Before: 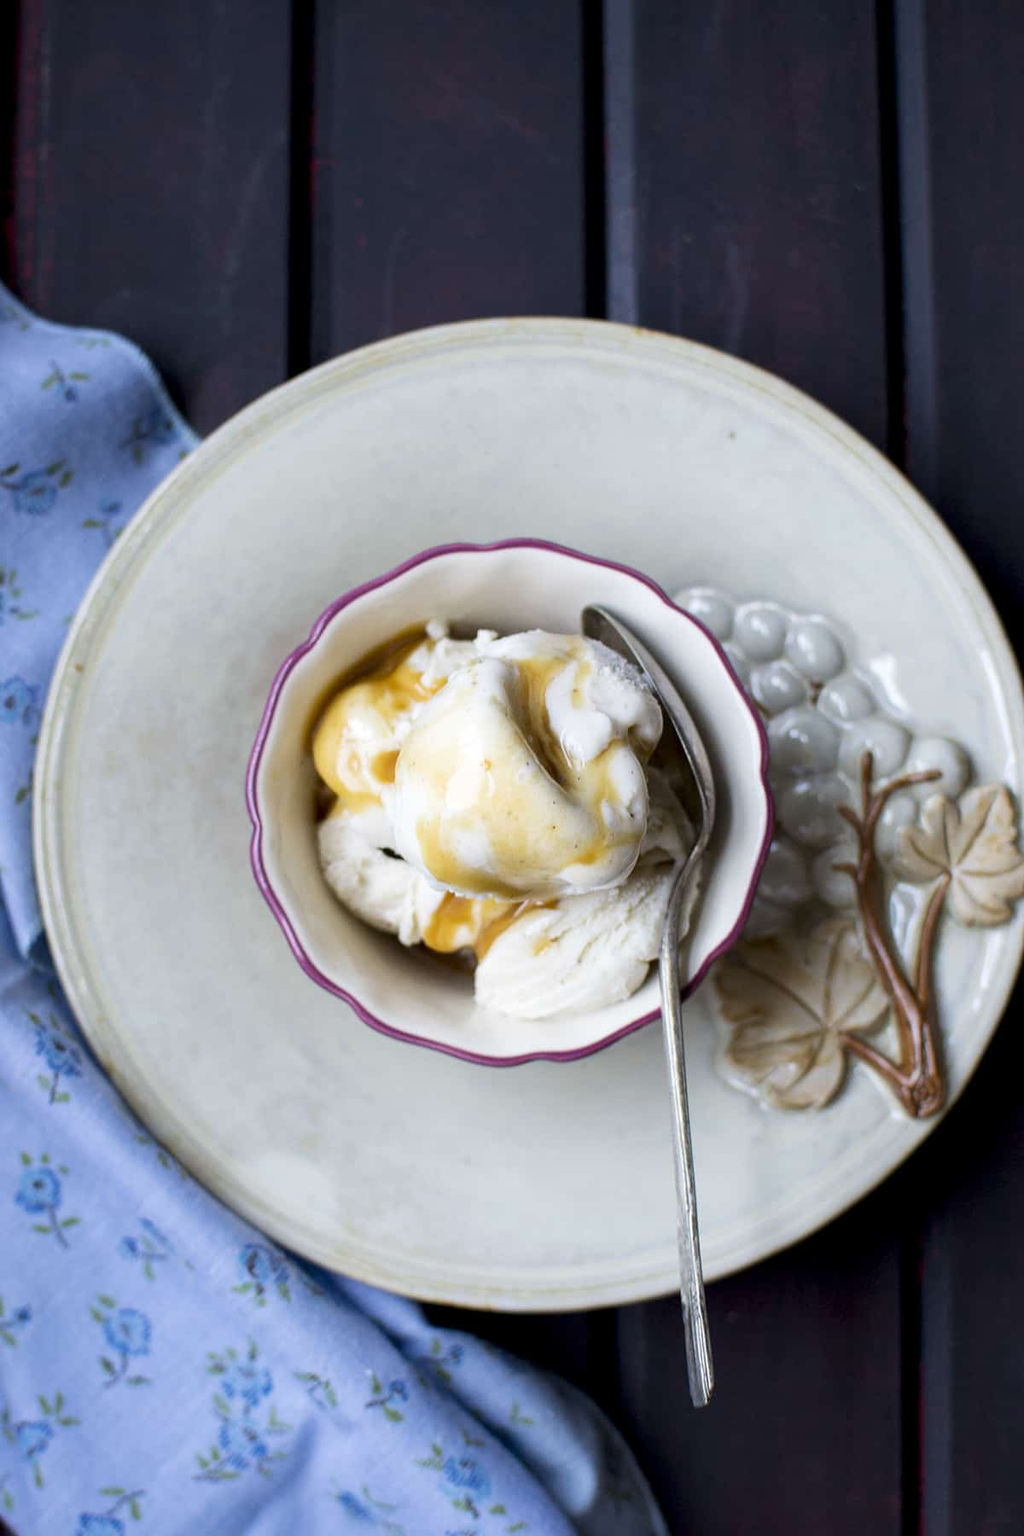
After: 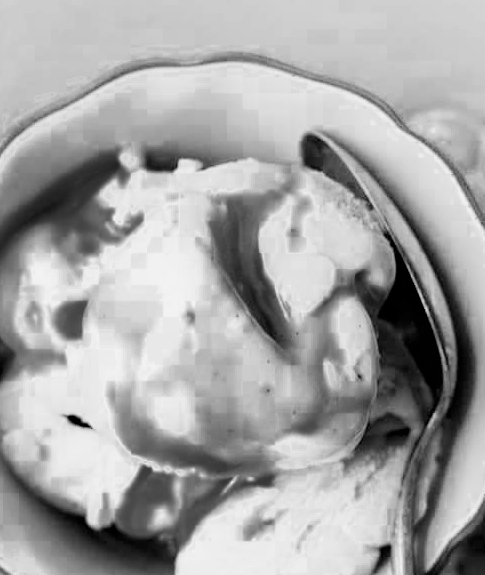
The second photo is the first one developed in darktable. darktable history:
velvia: on, module defaults
filmic rgb: black relative exposure -5 EV, hardness 2.88, contrast 1.1, highlights saturation mix -20%
crop: left 31.751%, top 32.172%, right 27.8%, bottom 35.83%
color zones: curves: ch0 [(0.002, 0.429) (0.121, 0.212) (0.198, 0.113) (0.276, 0.344) (0.331, 0.541) (0.41, 0.56) (0.482, 0.289) (0.619, 0.227) (0.721, 0.18) (0.821, 0.435) (0.928, 0.555) (1, 0.587)]; ch1 [(0, 0) (0.143, 0) (0.286, 0) (0.429, 0) (0.571, 0) (0.714, 0) (0.857, 0)]
color balance: contrast -0.5%
exposure: black level correction 0.001, exposure 0.675 EV, compensate highlight preservation false
